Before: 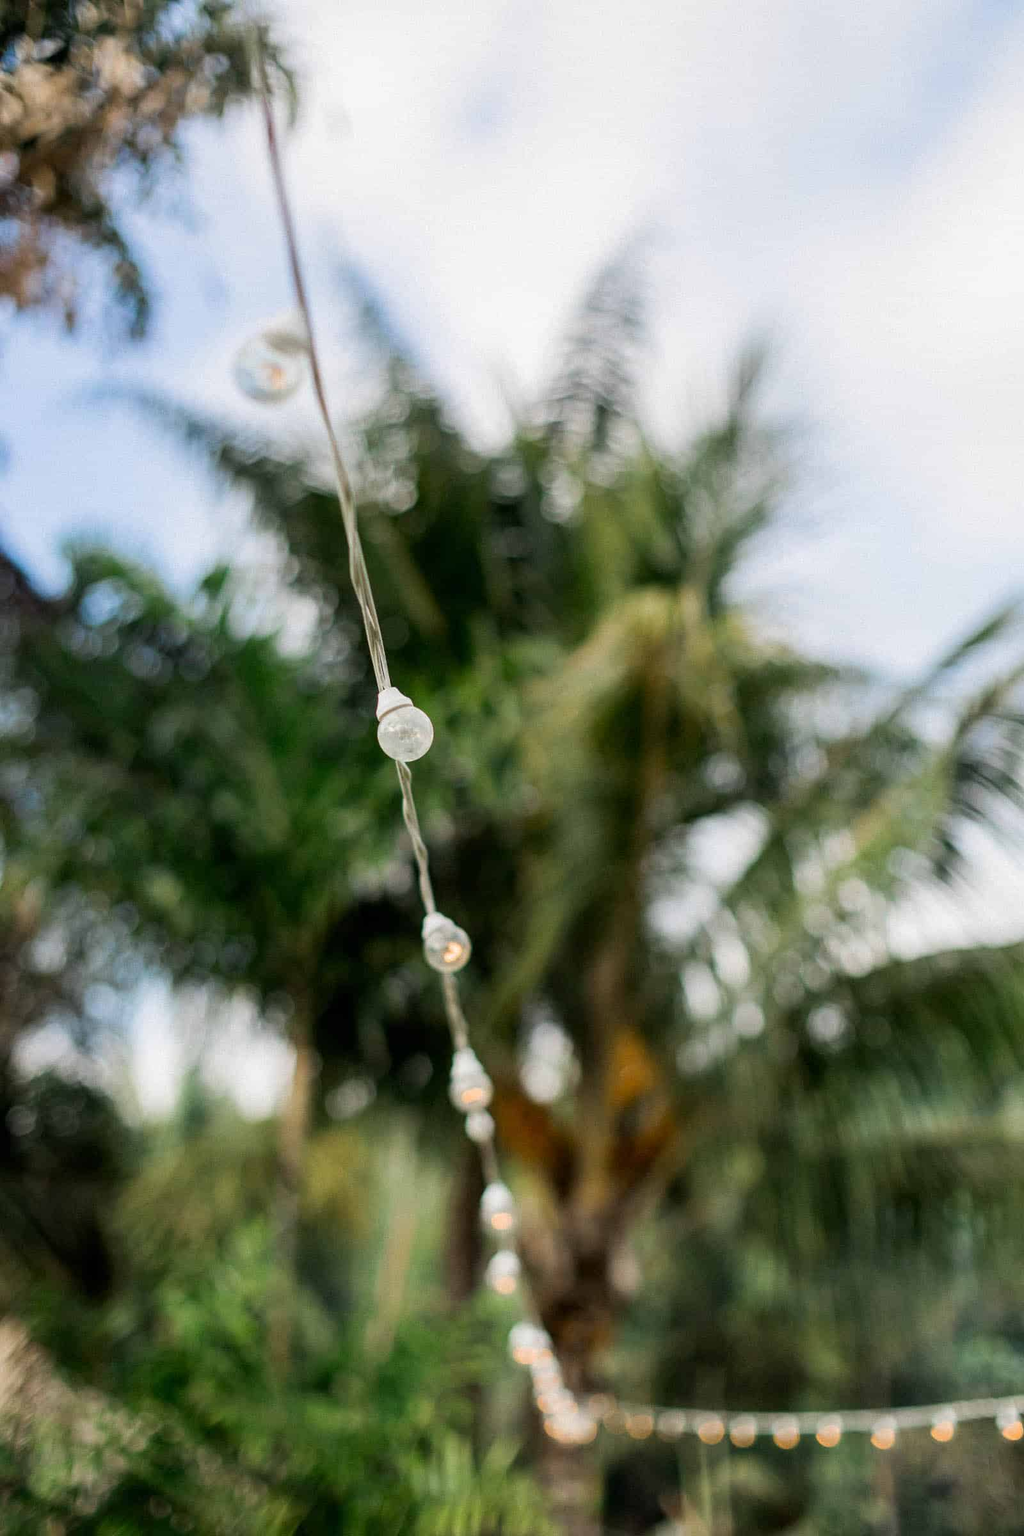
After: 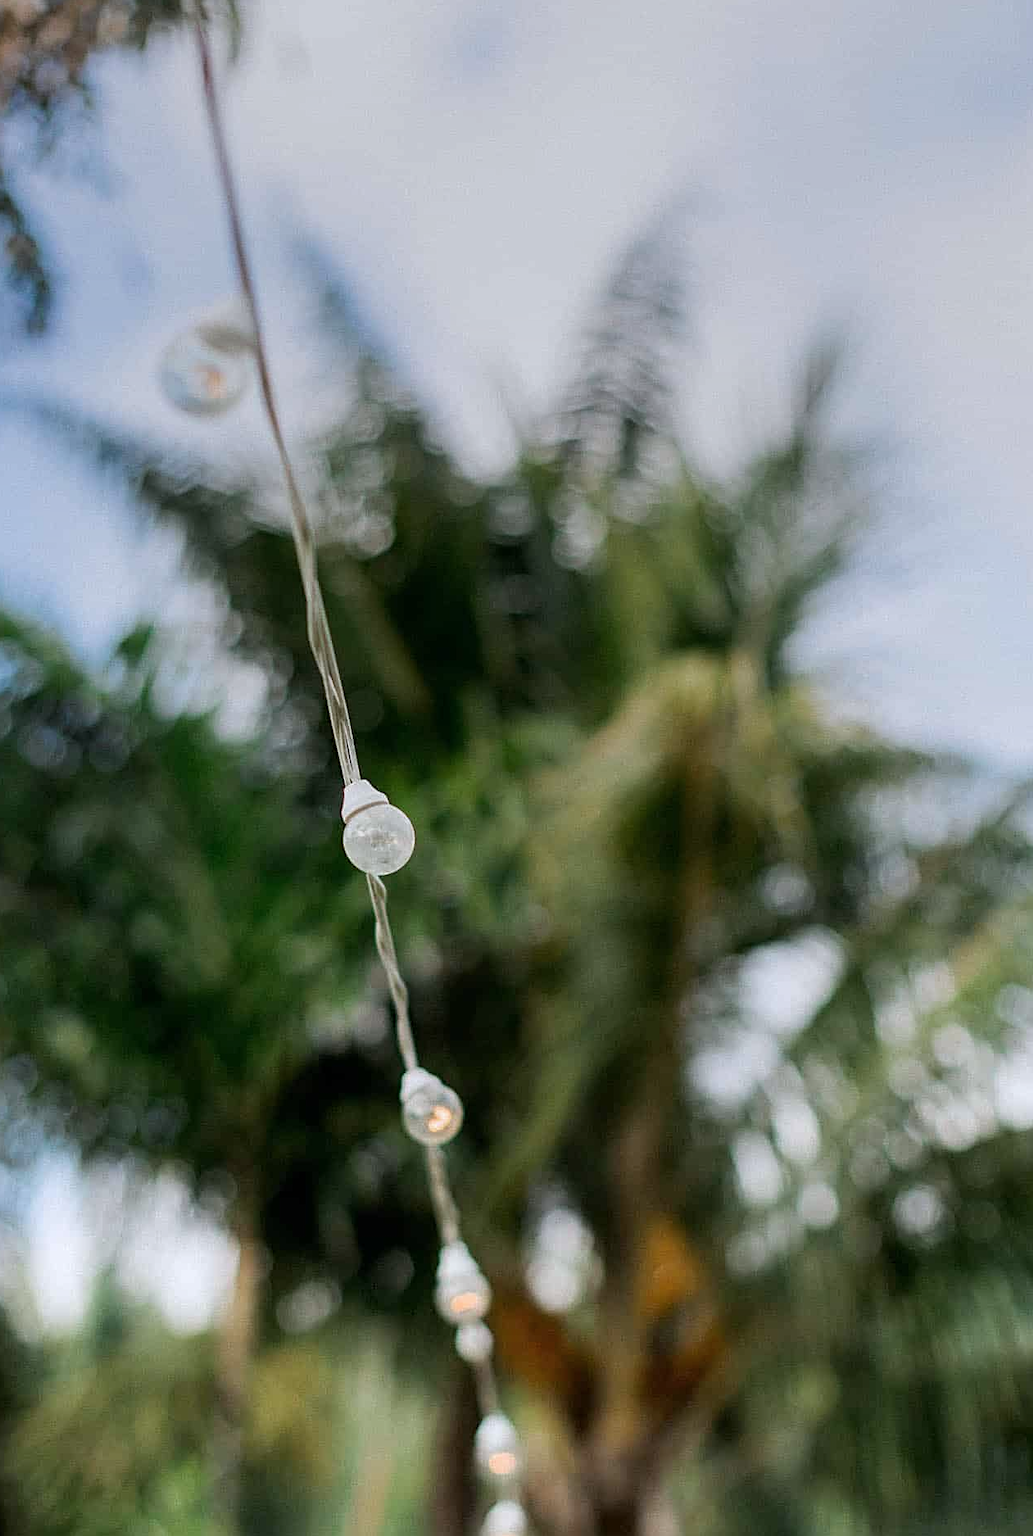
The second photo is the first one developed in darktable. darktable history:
sharpen: on, module defaults
crop and rotate: left 10.77%, top 5.1%, right 10.41%, bottom 16.76%
color correction: highlights a* -0.137, highlights b* -5.91, shadows a* -0.137, shadows b* -0.137
graduated density: on, module defaults
